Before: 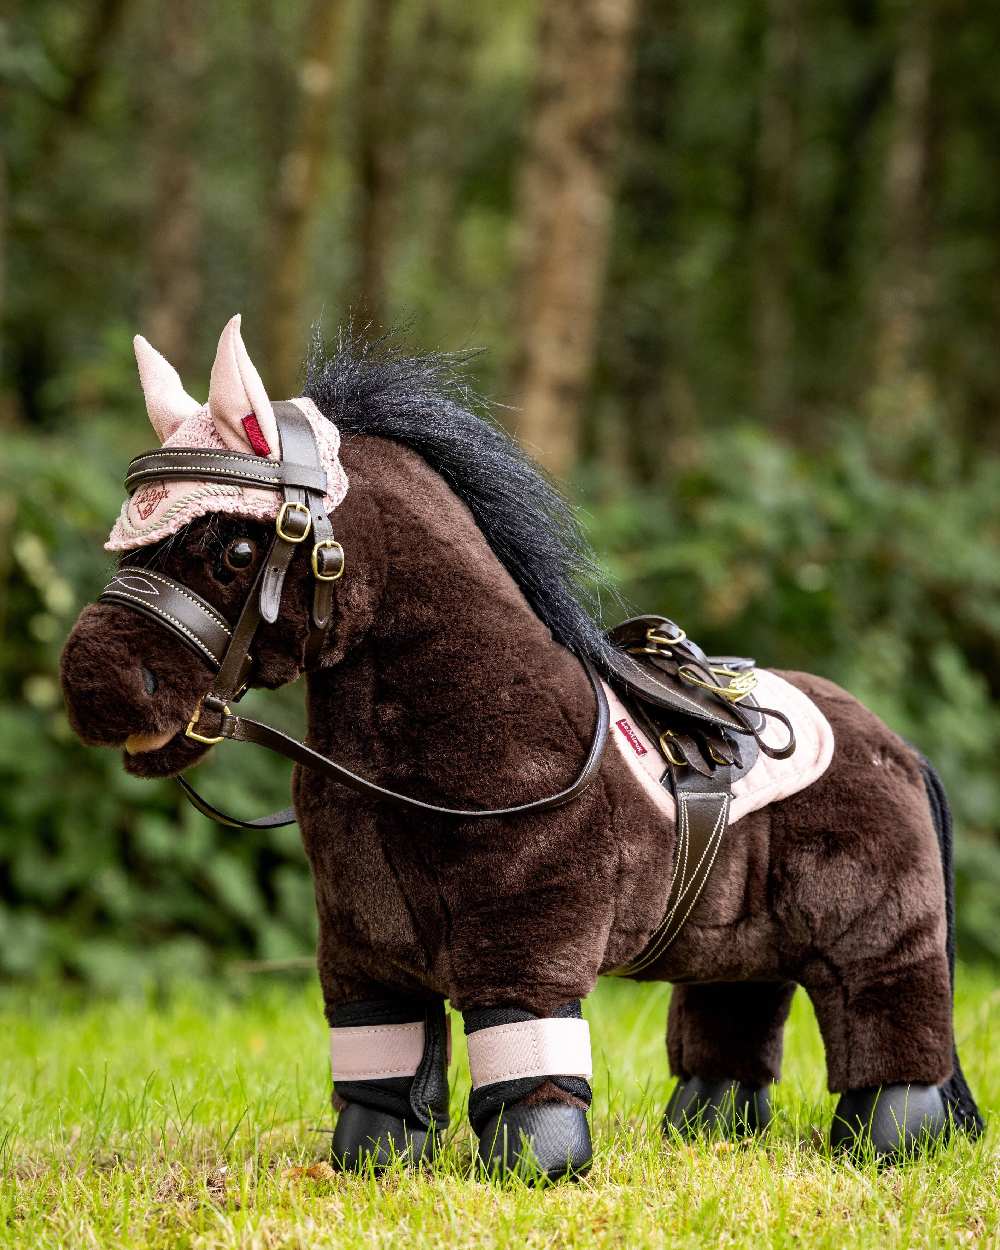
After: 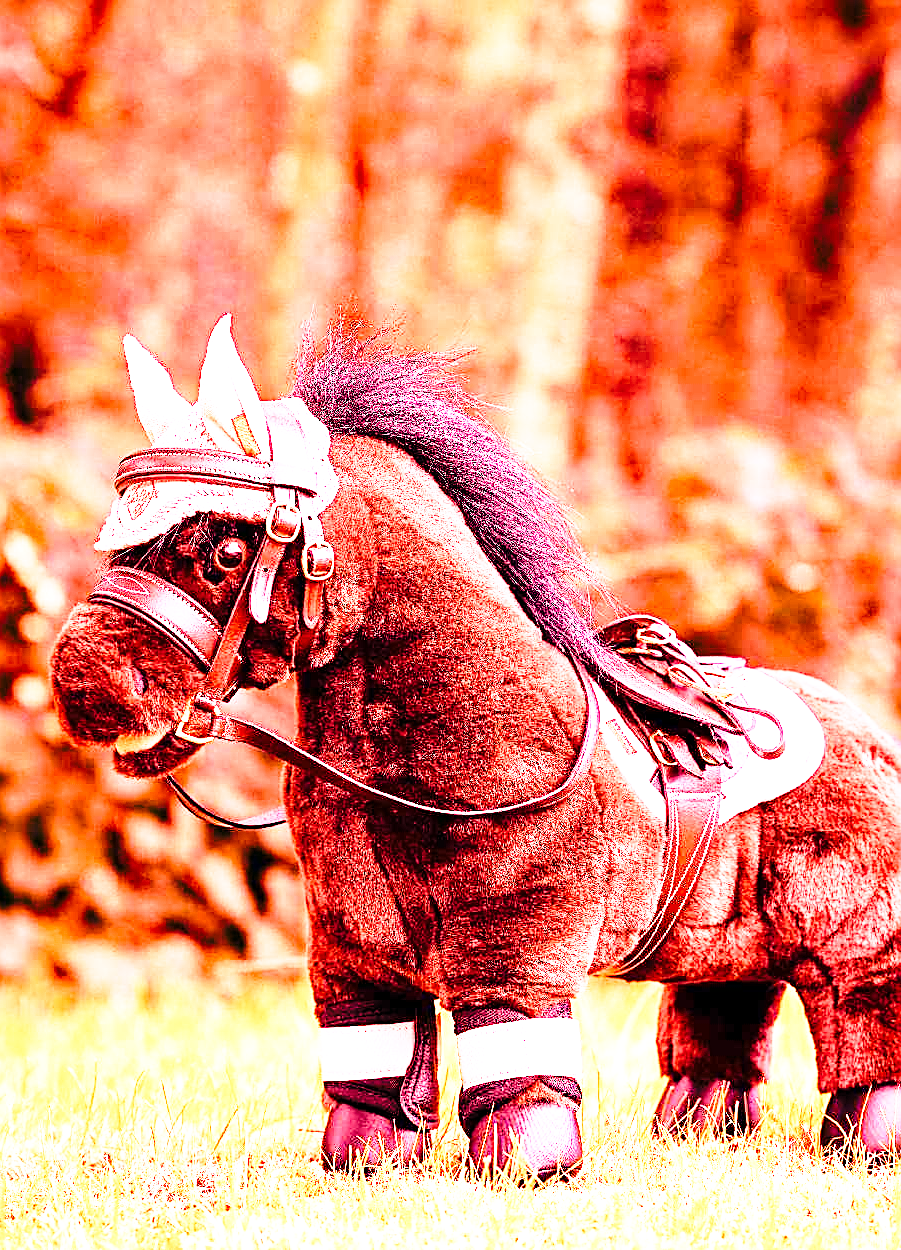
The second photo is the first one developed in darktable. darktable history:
white balance: red 4.26, blue 1.802
crop and rotate: left 1.088%, right 8.807%
base curve: curves: ch0 [(0, 0) (0.032, 0.037) (0.105, 0.228) (0.435, 0.76) (0.856, 0.983) (1, 1)], preserve colors none
sharpen: on, module defaults
